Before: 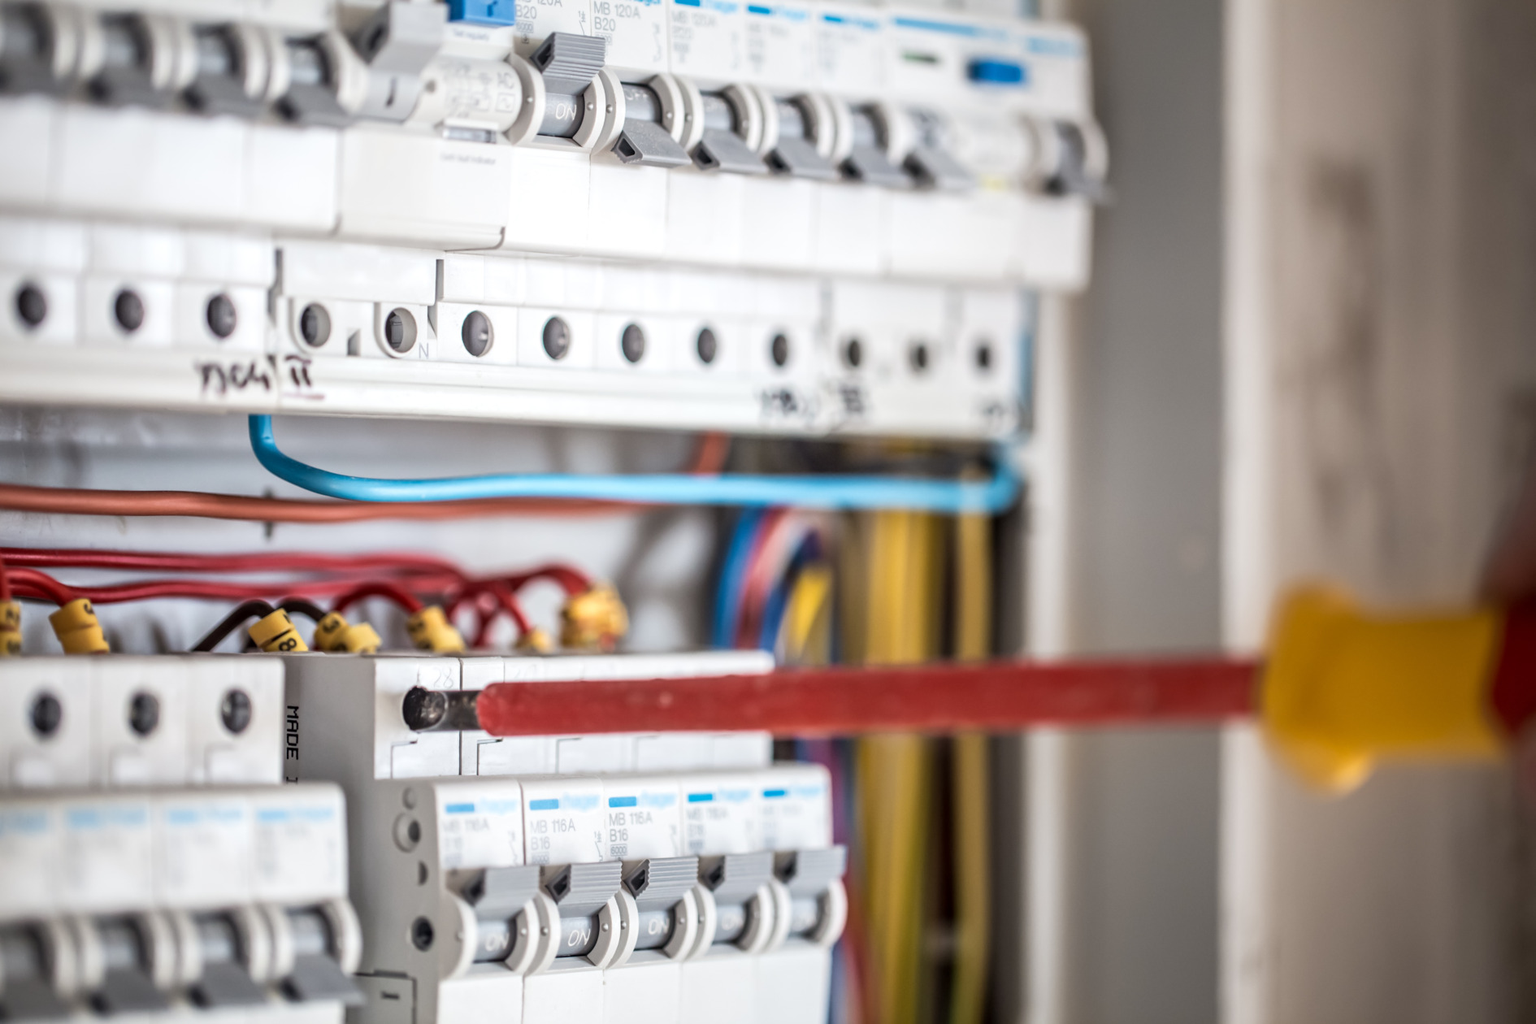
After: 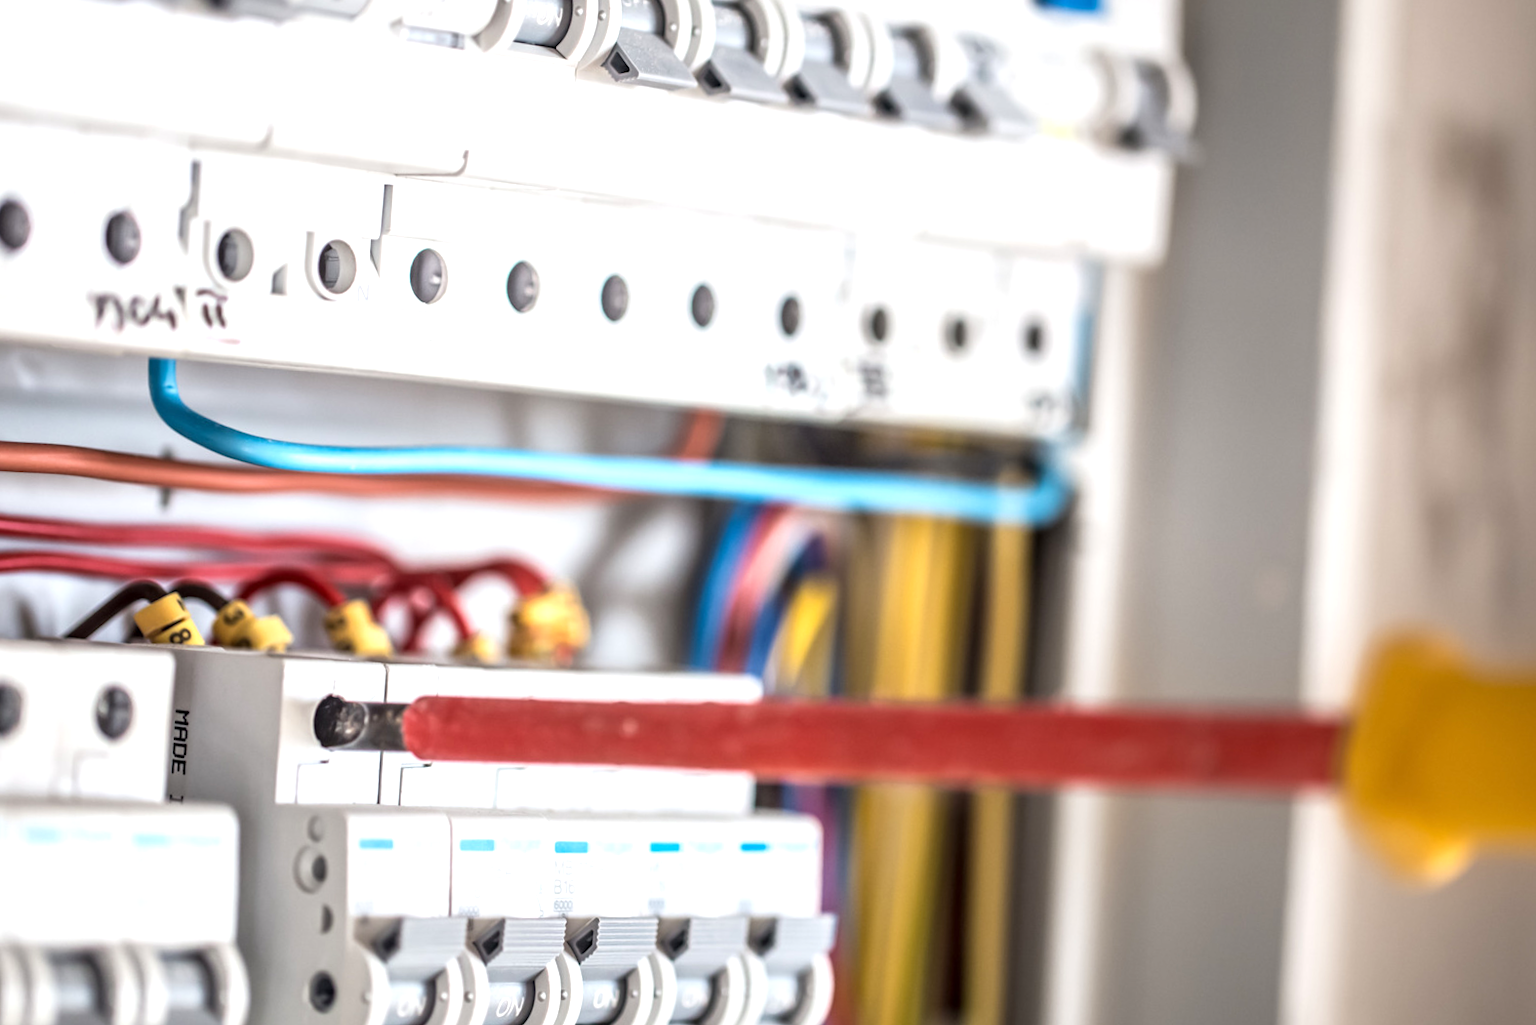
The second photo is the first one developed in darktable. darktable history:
exposure: exposure 0.554 EV, compensate highlight preservation false
crop and rotate: angle -3.21°, left 5.129%, top 5.2%, right 4.7%, bottom 4.453%
